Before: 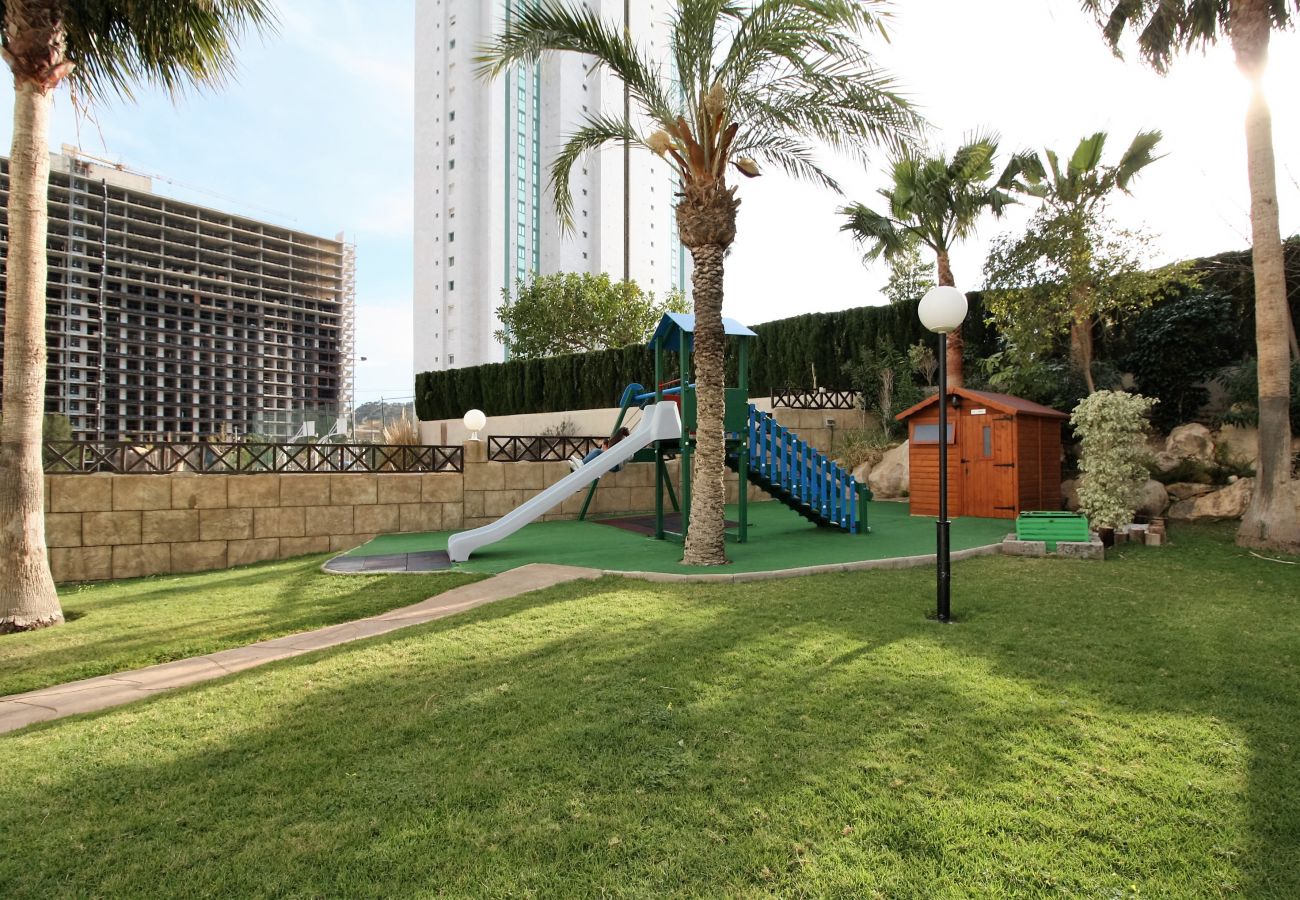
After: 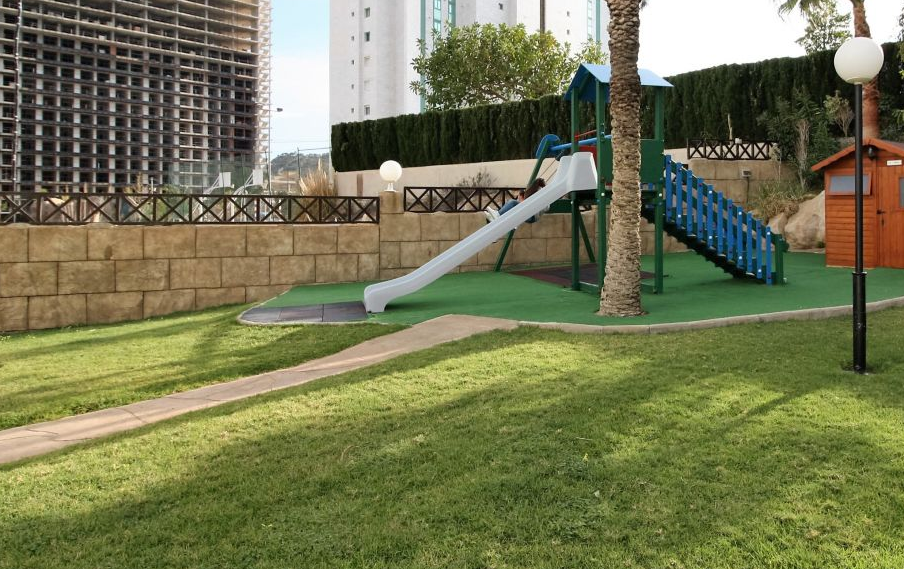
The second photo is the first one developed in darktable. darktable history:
crop: left 6.534%, top 27.758%, right 23.873%, bottom 9.017%
